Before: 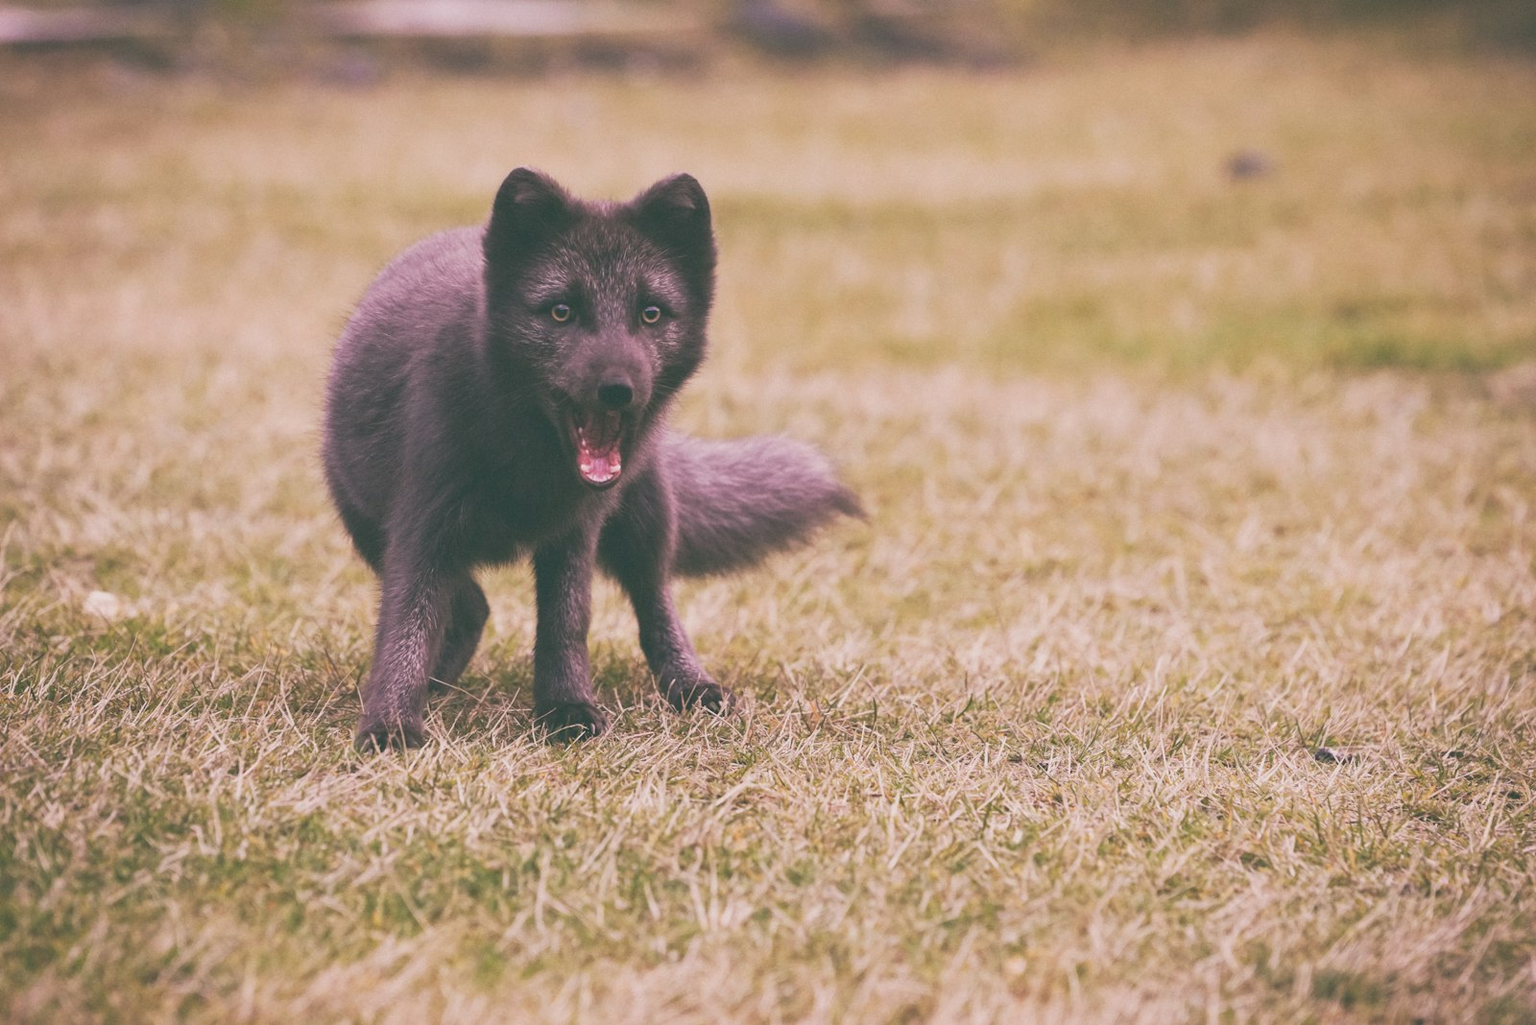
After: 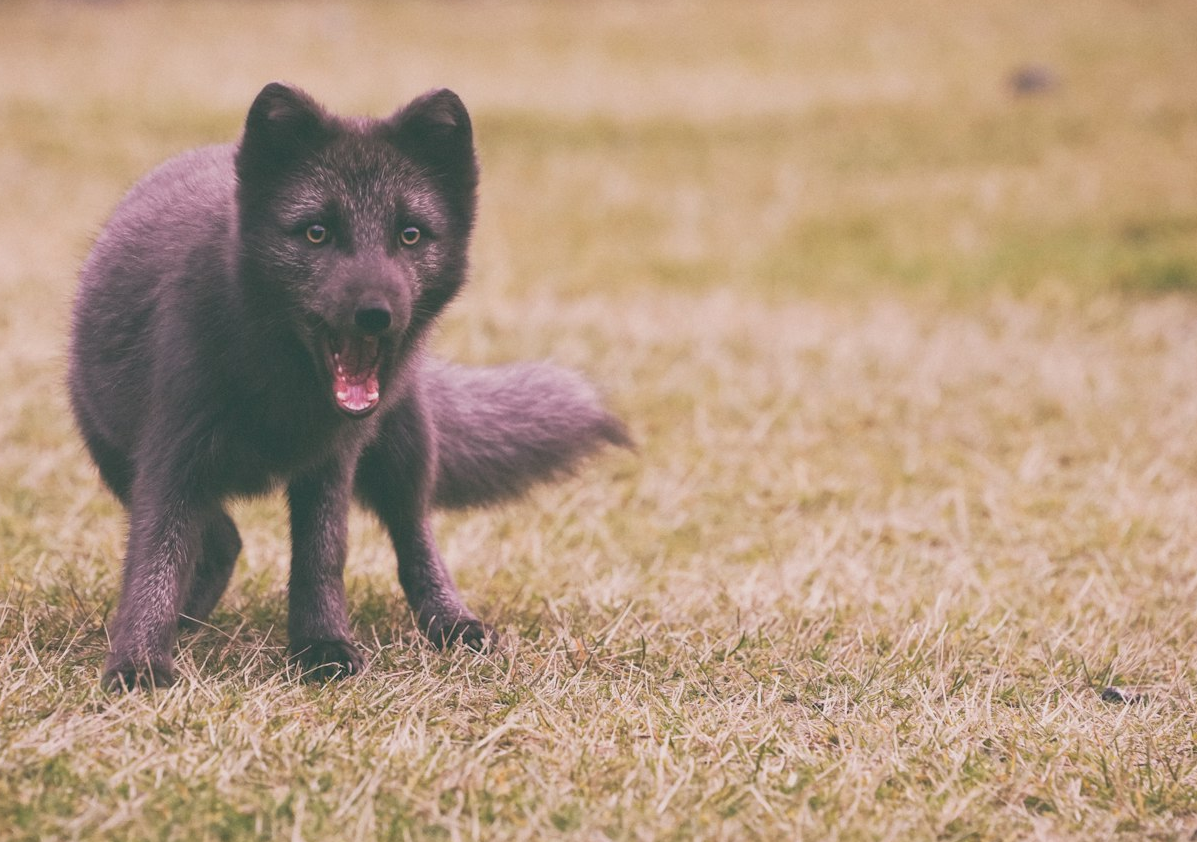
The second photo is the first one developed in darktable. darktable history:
crop: left 16.768%, top 8.653%, right 8.362%, bottom 12.485%
color balance: mode lift, gamma, gain (sRGB)
